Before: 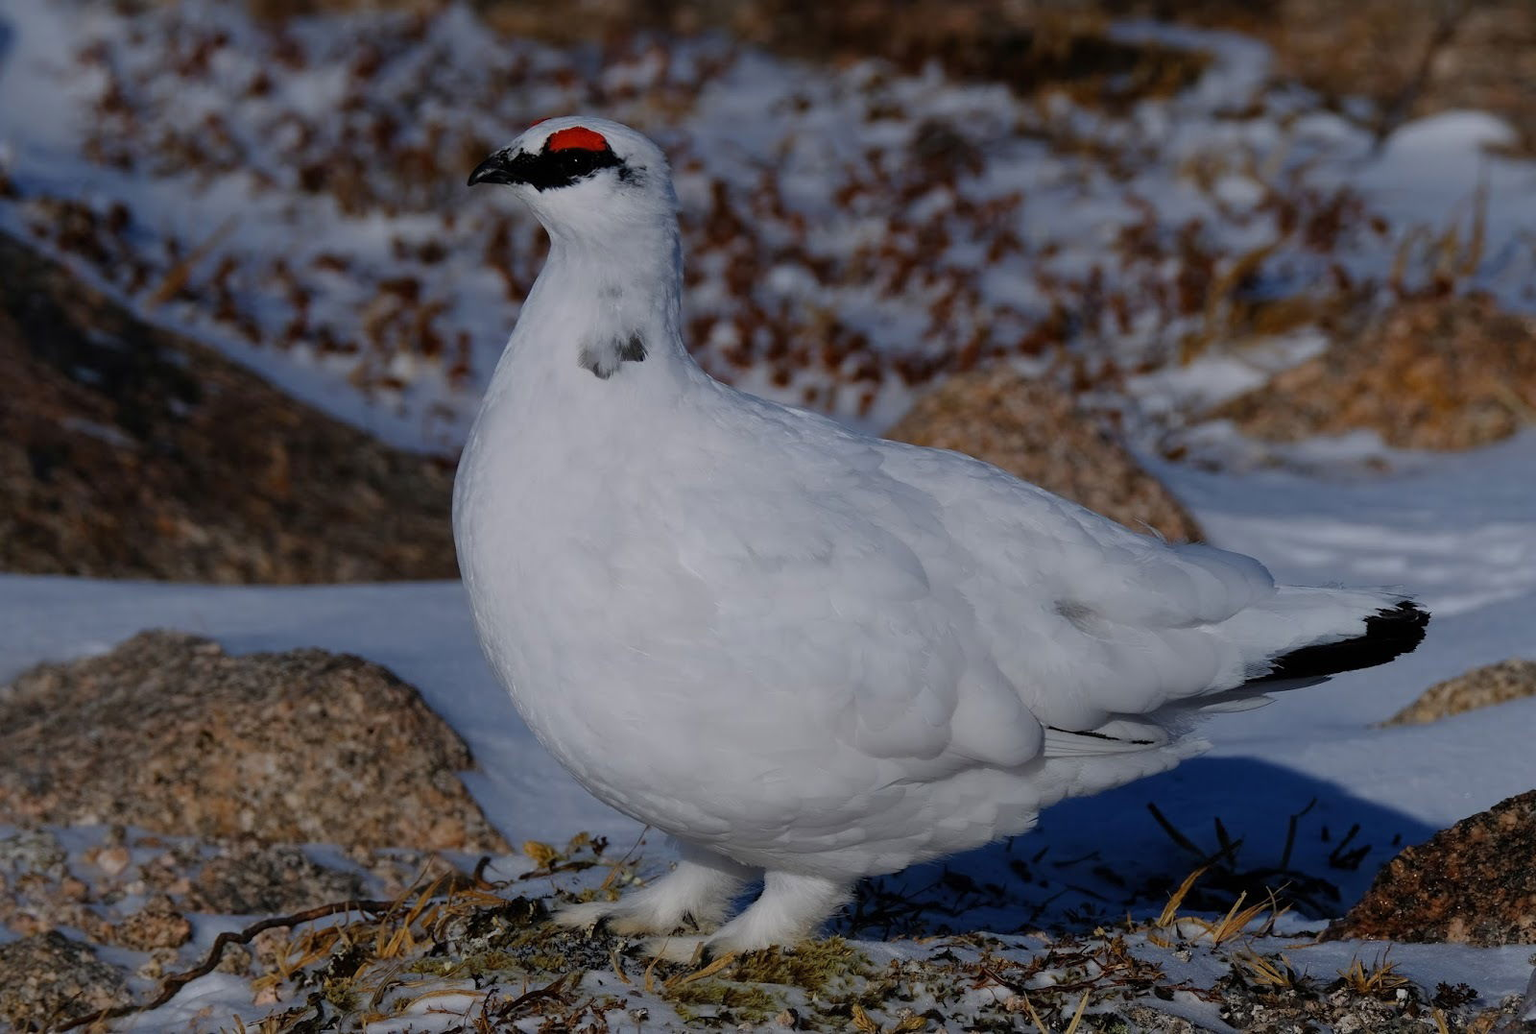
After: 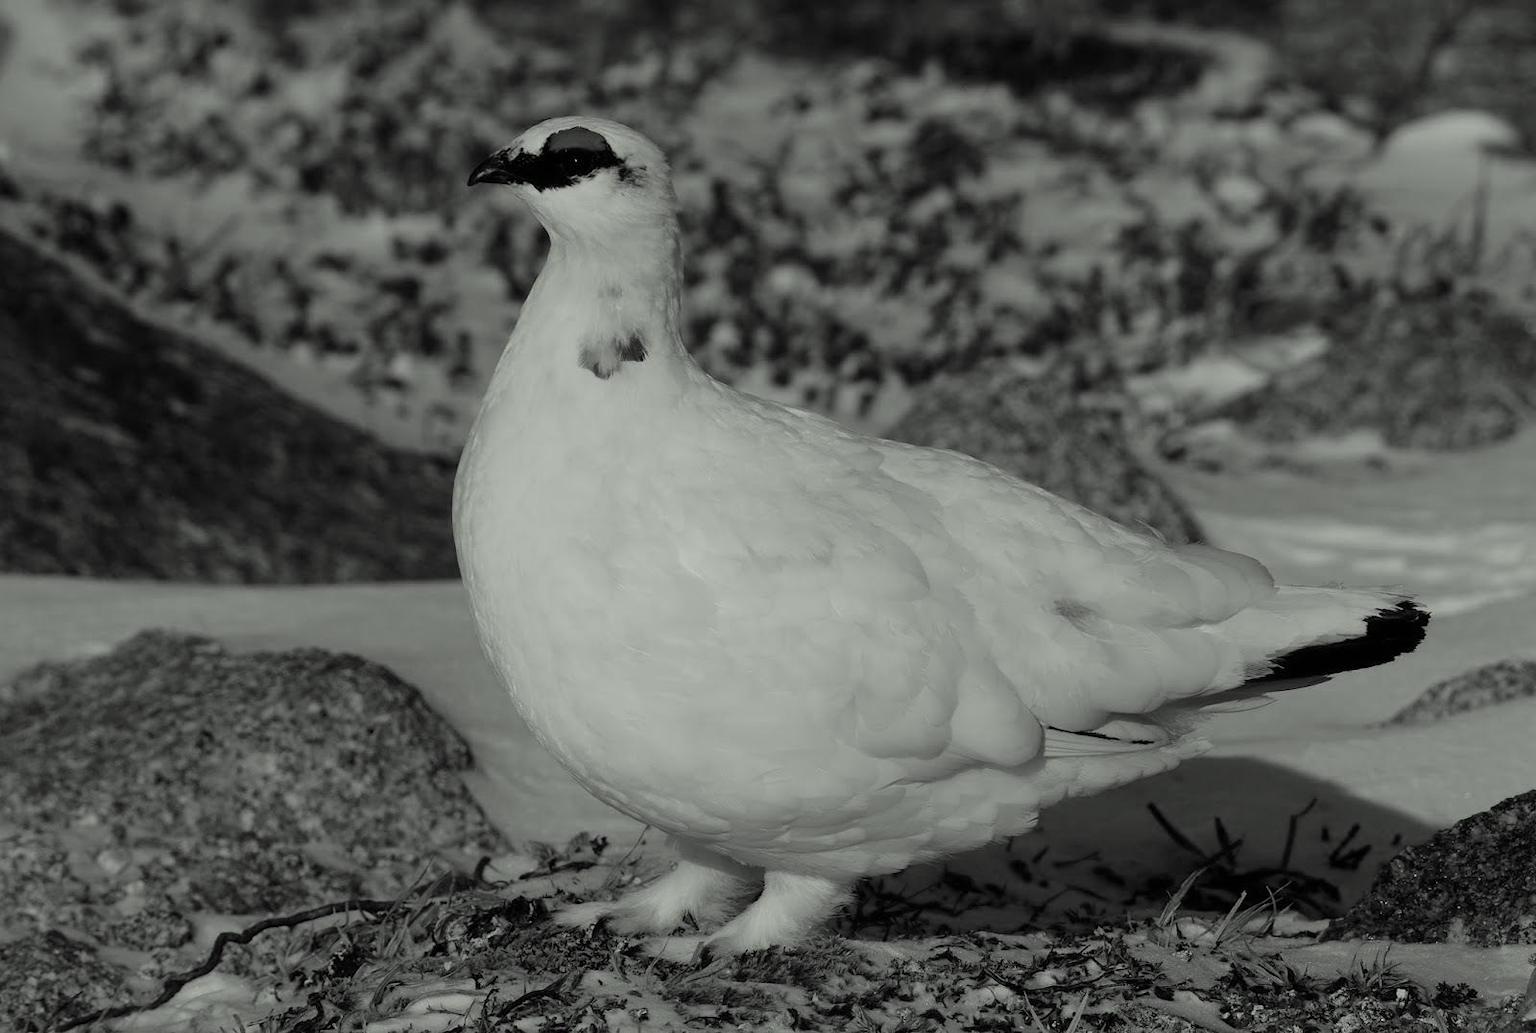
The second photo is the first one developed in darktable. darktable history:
color calibration: output gray [0.22, 0.42, 0.37, 0], illuminant as shot in camera, x 0.358, y 0.373, temperature 4628.91 K
exposure: exposure 0.21 EV, compensate exposure bias true, compensate highlight preservation false
color correction: highlights a* -4.77, highlights b* 5.05, saturation 0.966
